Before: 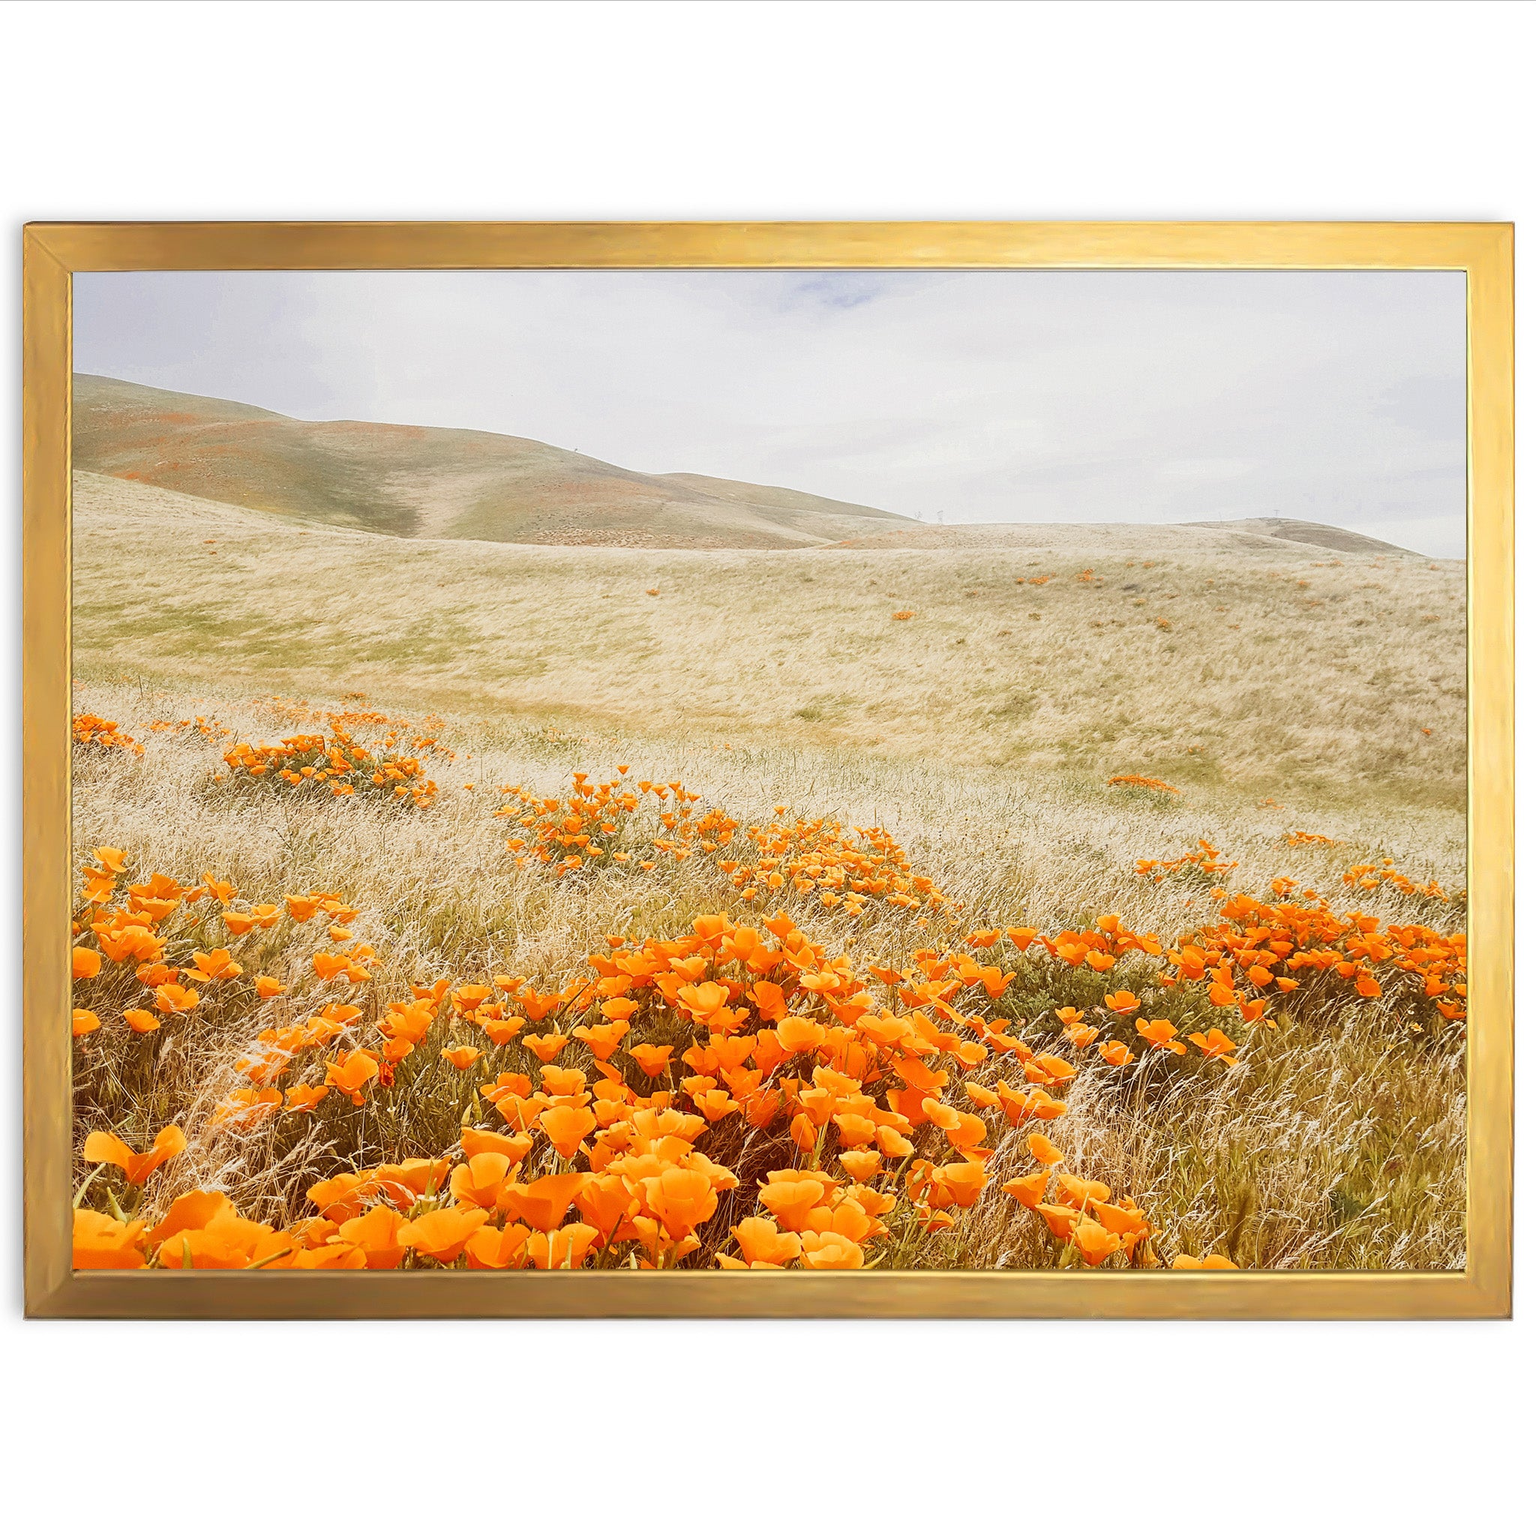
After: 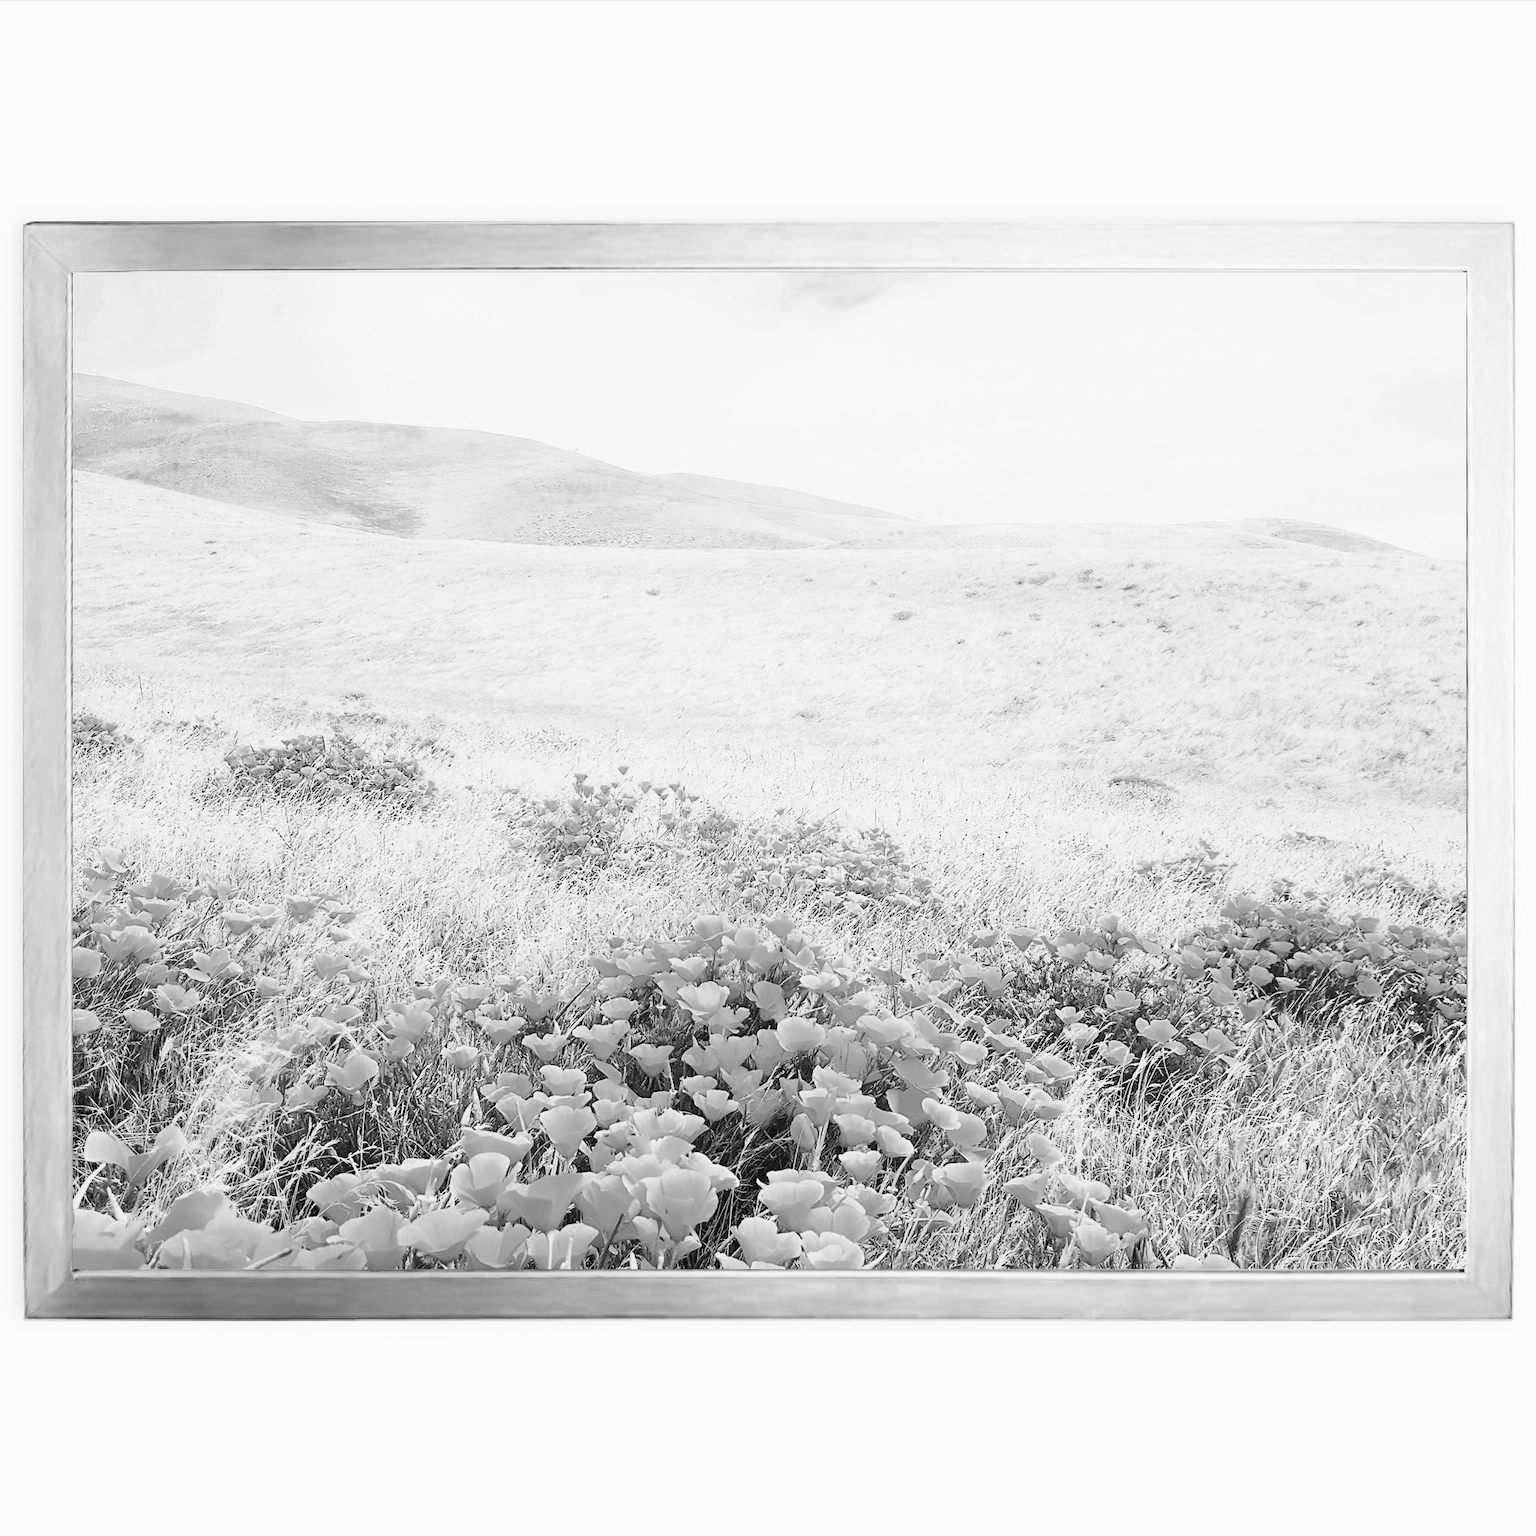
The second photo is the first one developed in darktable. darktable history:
color balance rgb: shadows lift › chroma 1%, shadows lift › hue 113°, highlights gain › chroma 0.2%, highlights gain › hue 333°, perceptual saturation grading › global saturation 20%, perceptual saturation grading › highlights -50%, perceptual saturation grading › shadows 25%, contrast -10%
color zones: curves: ch0 [(0, 0.5) (0.125, 0.4) (0.25, 0.5) (0.375, 0.4) (0.5, 0.4) (0.625, 0.35) (0.75, 0.35) (0.875, 0.5)]; ch1 [(0, 0.35) (0.125, 0.45) (0.25, 0.35) (0.375, 0.35) (0.5, 0.35) (0.625, 0.35) (0.75, 0.45) (0.875, 0.35)]; ch2 [(0, 0.6) (0.125, 0.5) (0.25, 0.5) (0.375, 0.6) (0.5, 0.6) (0.625, 0.5) (0.75, 0.5) (0.875, 0.5)]
monochrome: on, module defaults
rgb curve: curves: ch0 [(0, 0) (0.21, 0.15) (0.24, 0.21) (0.5, 0.75) (0.75, 0.96) (0.89, 0.99) (1, 1)]; ch1 [(0, 0.02) (0.21, 0.13) (0.25, 0.2) (0.5, 0.67) (0.75, 0.9) (0.89, 0.97) (1, 1)]; ch2 [(0, 0.02) (0.21, 0.13) (0.25, 0.2) (0.5, 0.67) (0.75, 0.9) (0.89, 0.97) (1, 1)], compensate middle gray true | blend: blend mode normal, opacity 90%; mask: uniform (no mask)
